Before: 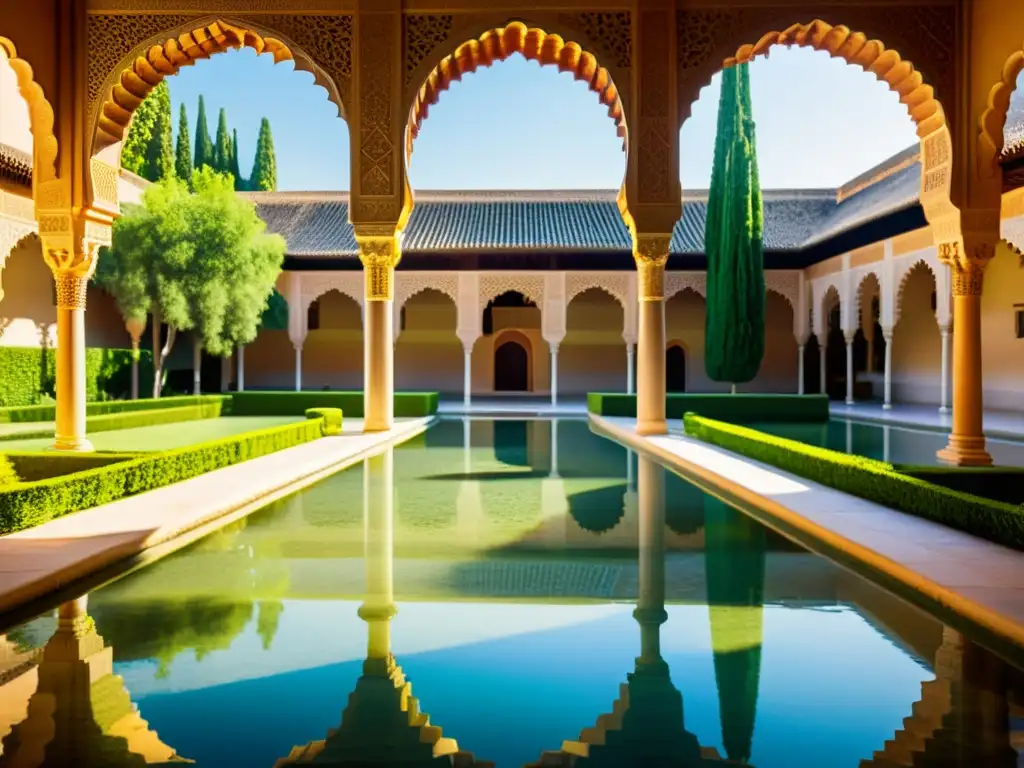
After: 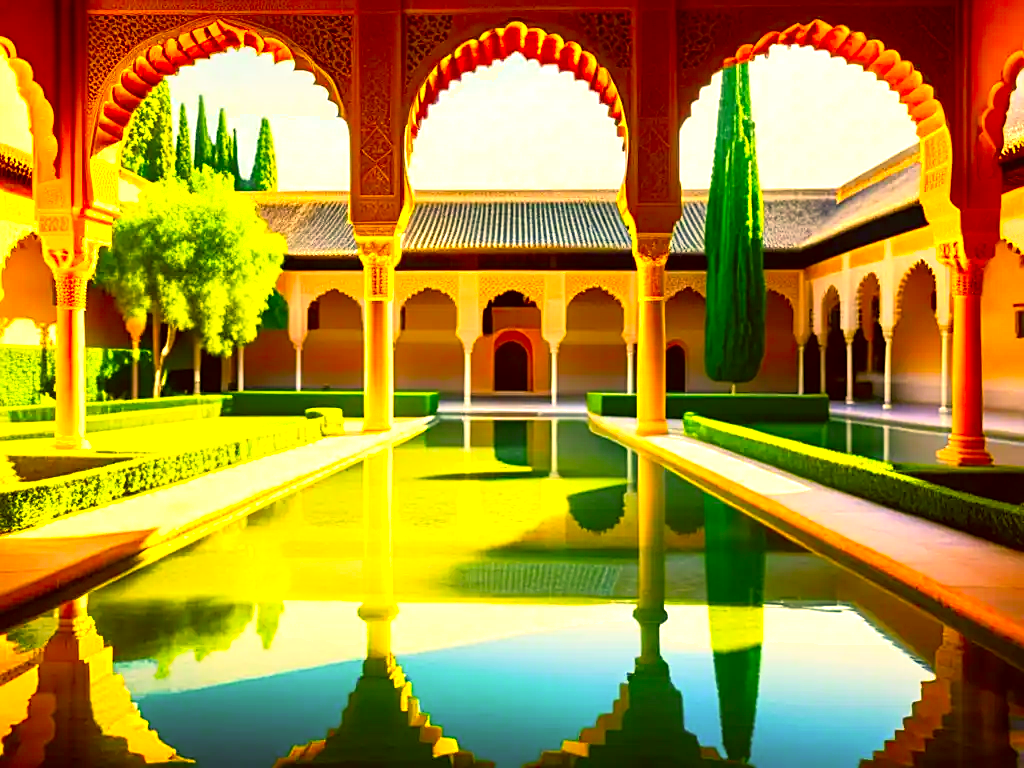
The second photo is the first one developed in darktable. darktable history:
exposure: exposure 0.738 EV, compensate highlight preservation false
sharpen: on, module defaults
color correction: highlights a* 10.76, highlights b* 30.44, shadows a* 2.66, shadows b* 17.38, saturation 1.72
shadows and highlights: shadows -1.42, highlights 39.08
